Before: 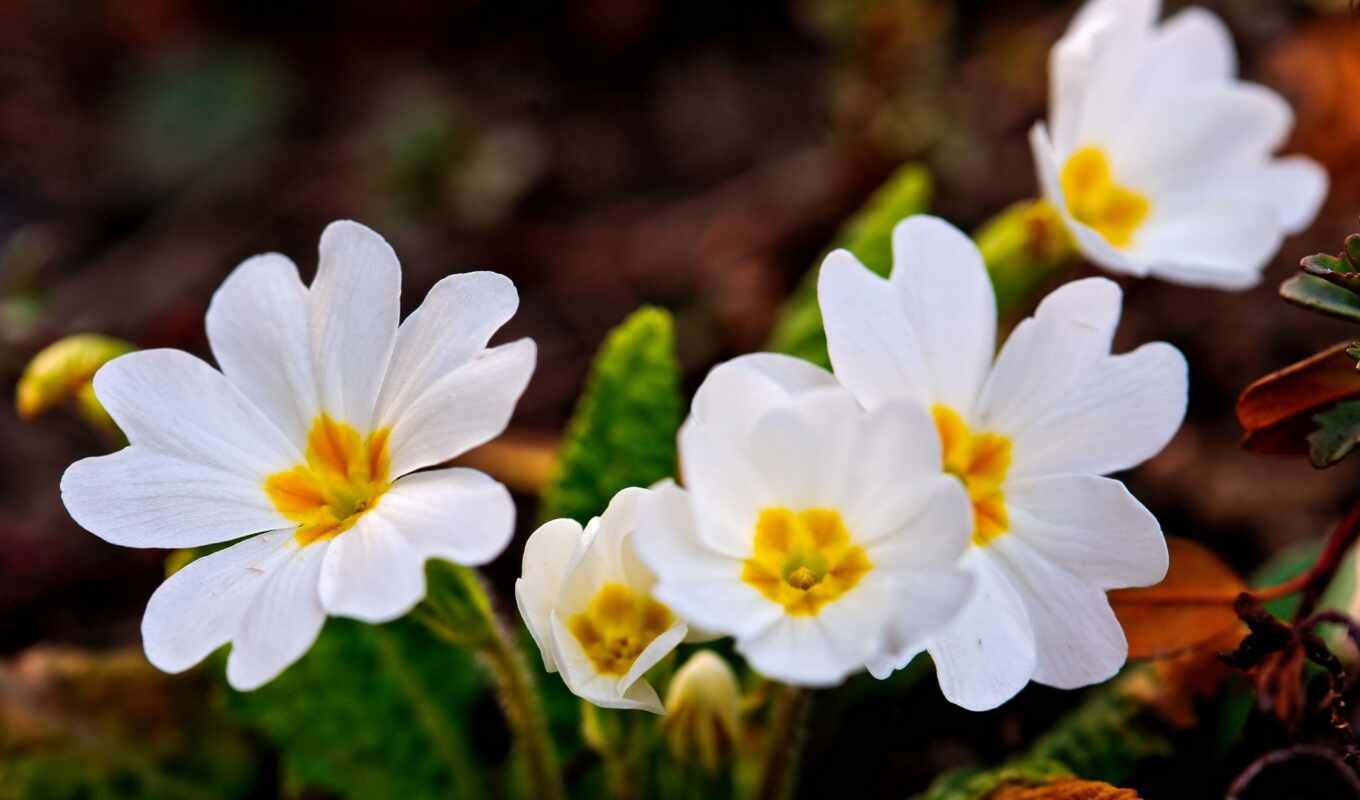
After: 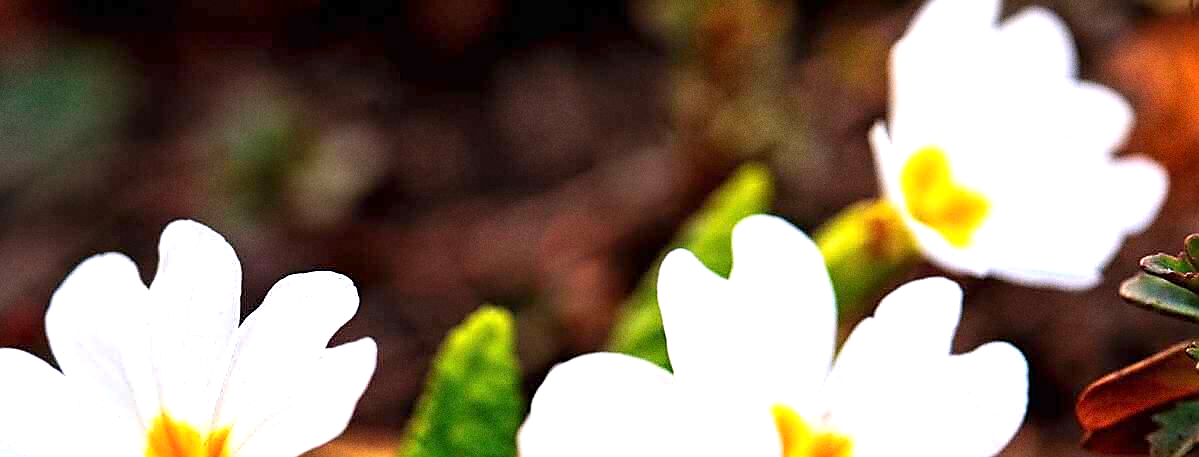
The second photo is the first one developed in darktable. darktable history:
exposure: exposure 1 EV, compensate highlight preservation false
sharpen: radius 1.4, amount 1.25, threshold 0.7
crop and rotate: left 11.812%, bottom 42.776%
grain: coarseness 0.09 ISO
